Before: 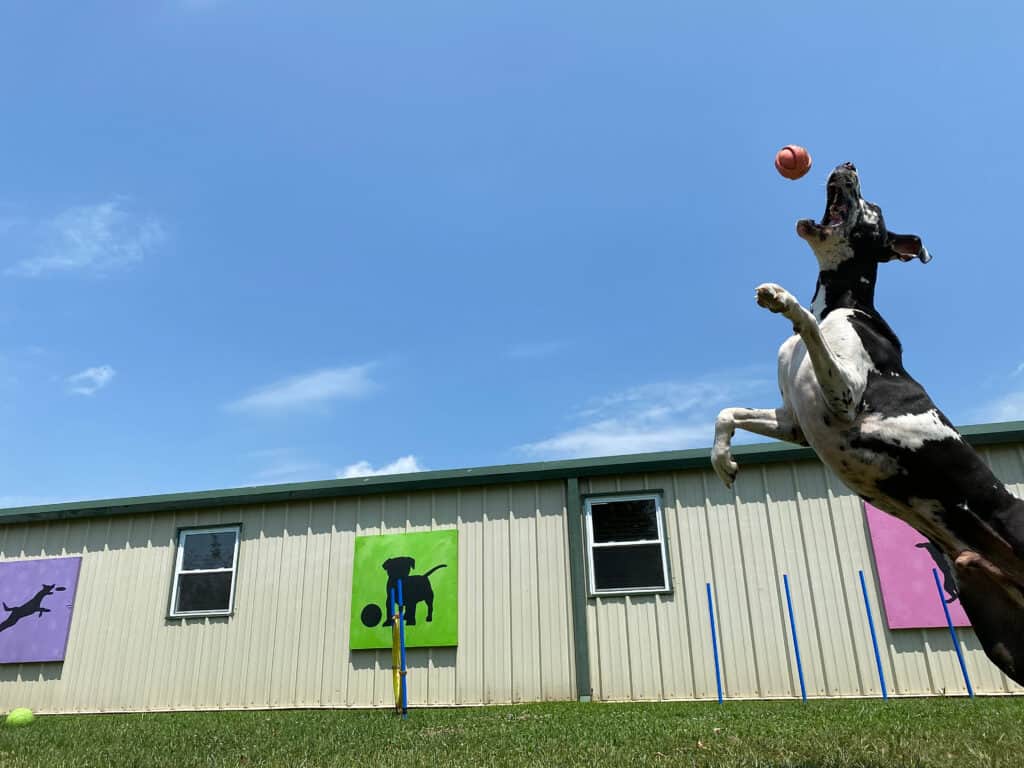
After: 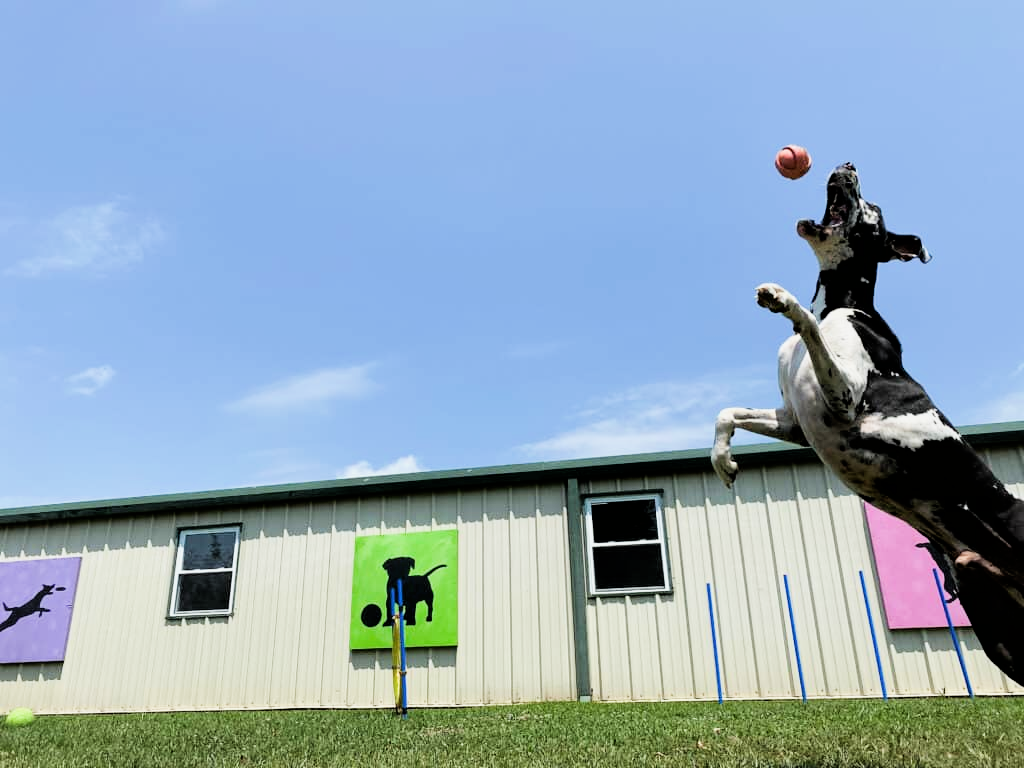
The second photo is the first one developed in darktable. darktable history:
filmic rgb: black relative exposure -5 EV, hardness 2.88, contrast 1.3, highlights saturation mix -10%
exposure: exposure 0.657 EV, compensate highlight preservation false
